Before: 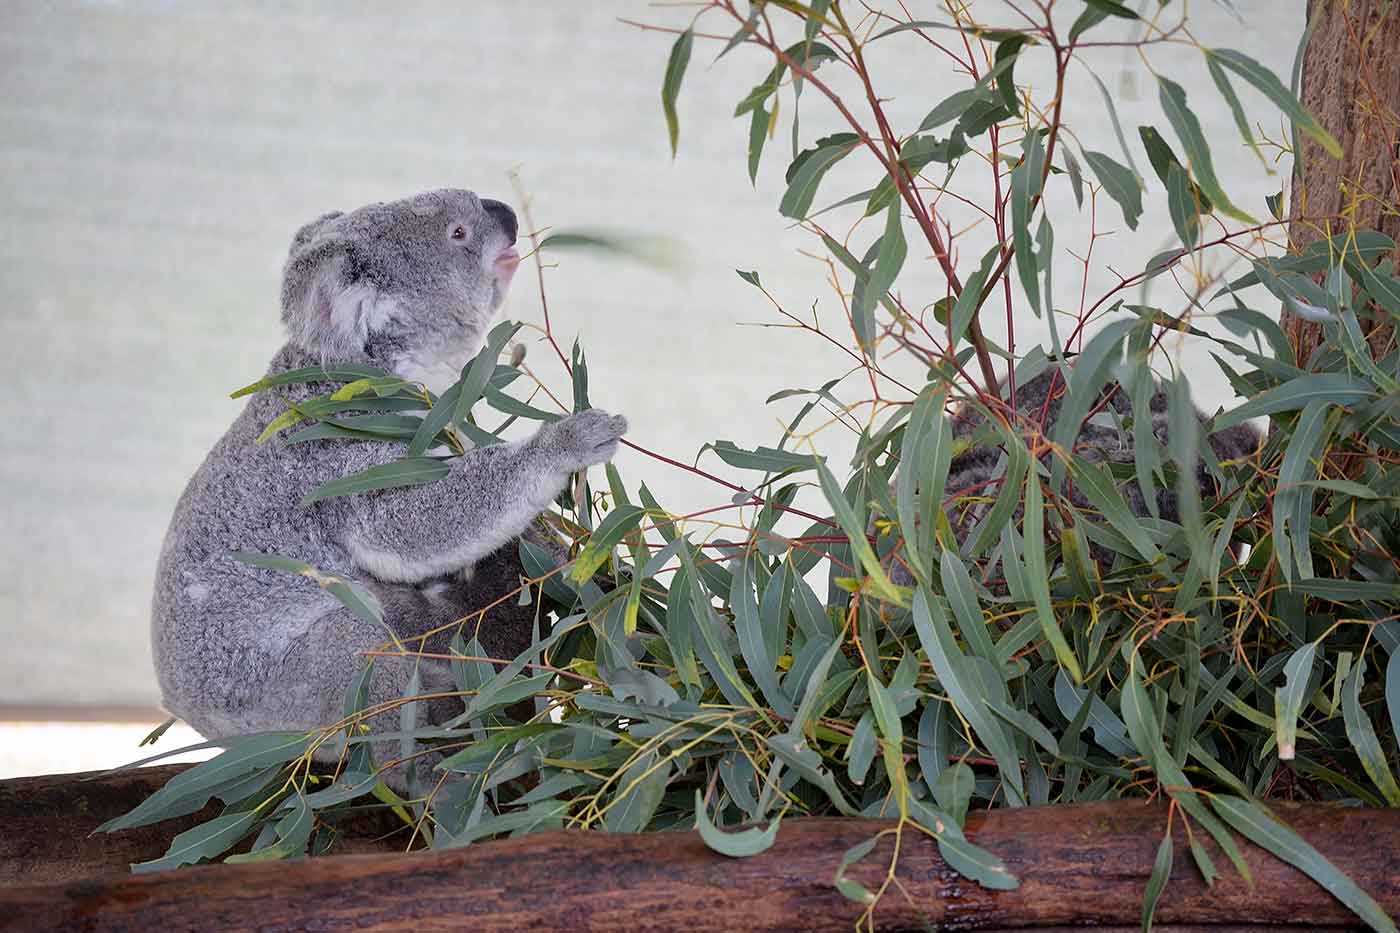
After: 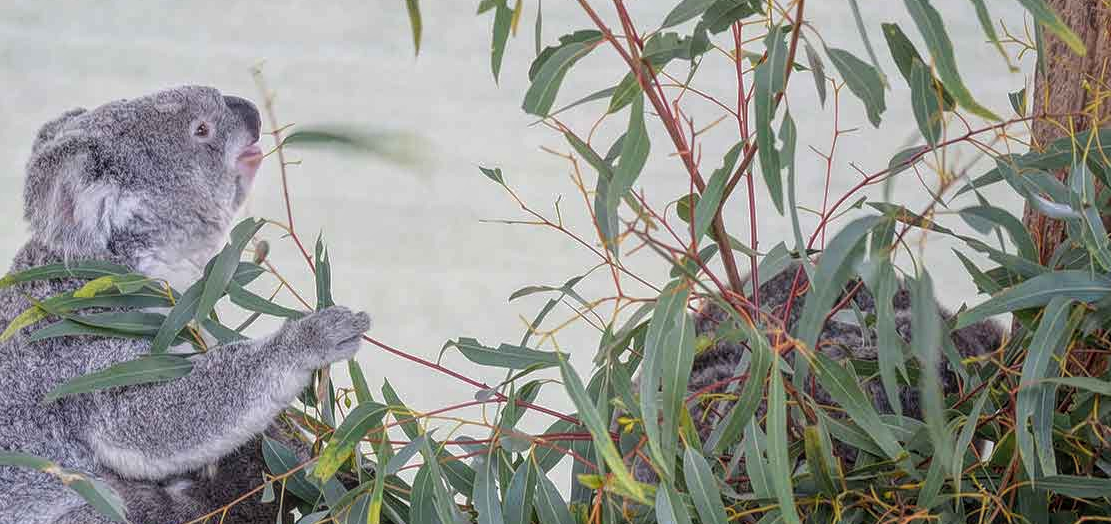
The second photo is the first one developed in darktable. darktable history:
crop: left 18.364%, top 11.1%, right 2.226%, bottom 32.736%
local contrast: highlights 66%, shadows 33%, detail 166%, midtone range 0.2
